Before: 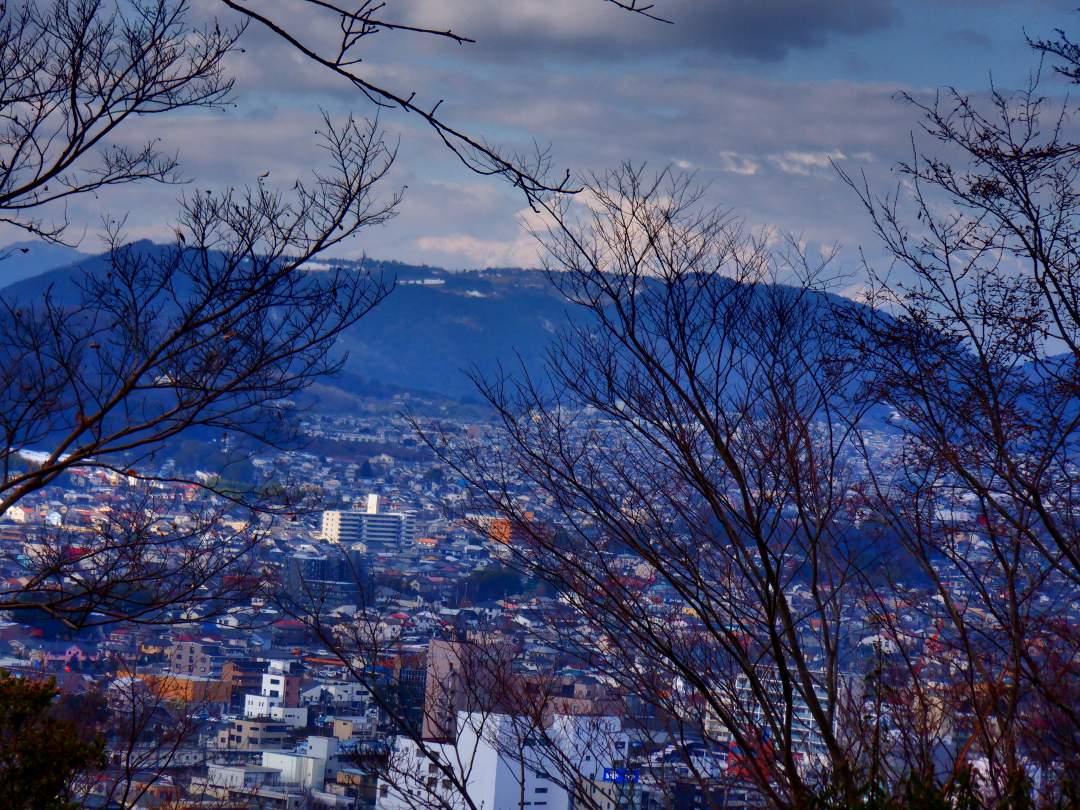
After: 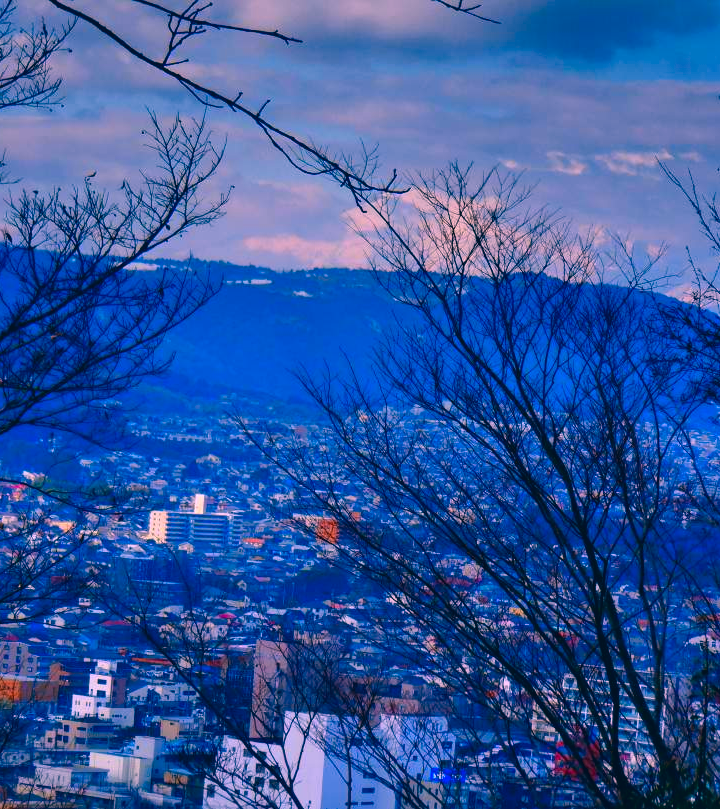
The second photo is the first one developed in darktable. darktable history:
crop and rotate: left 16.031%, right 17.296%
color correction: highlights a* 16.81, highlights b* 0.329, shadows a* -14.69, shadows b* -14.15, saturation 1.48
